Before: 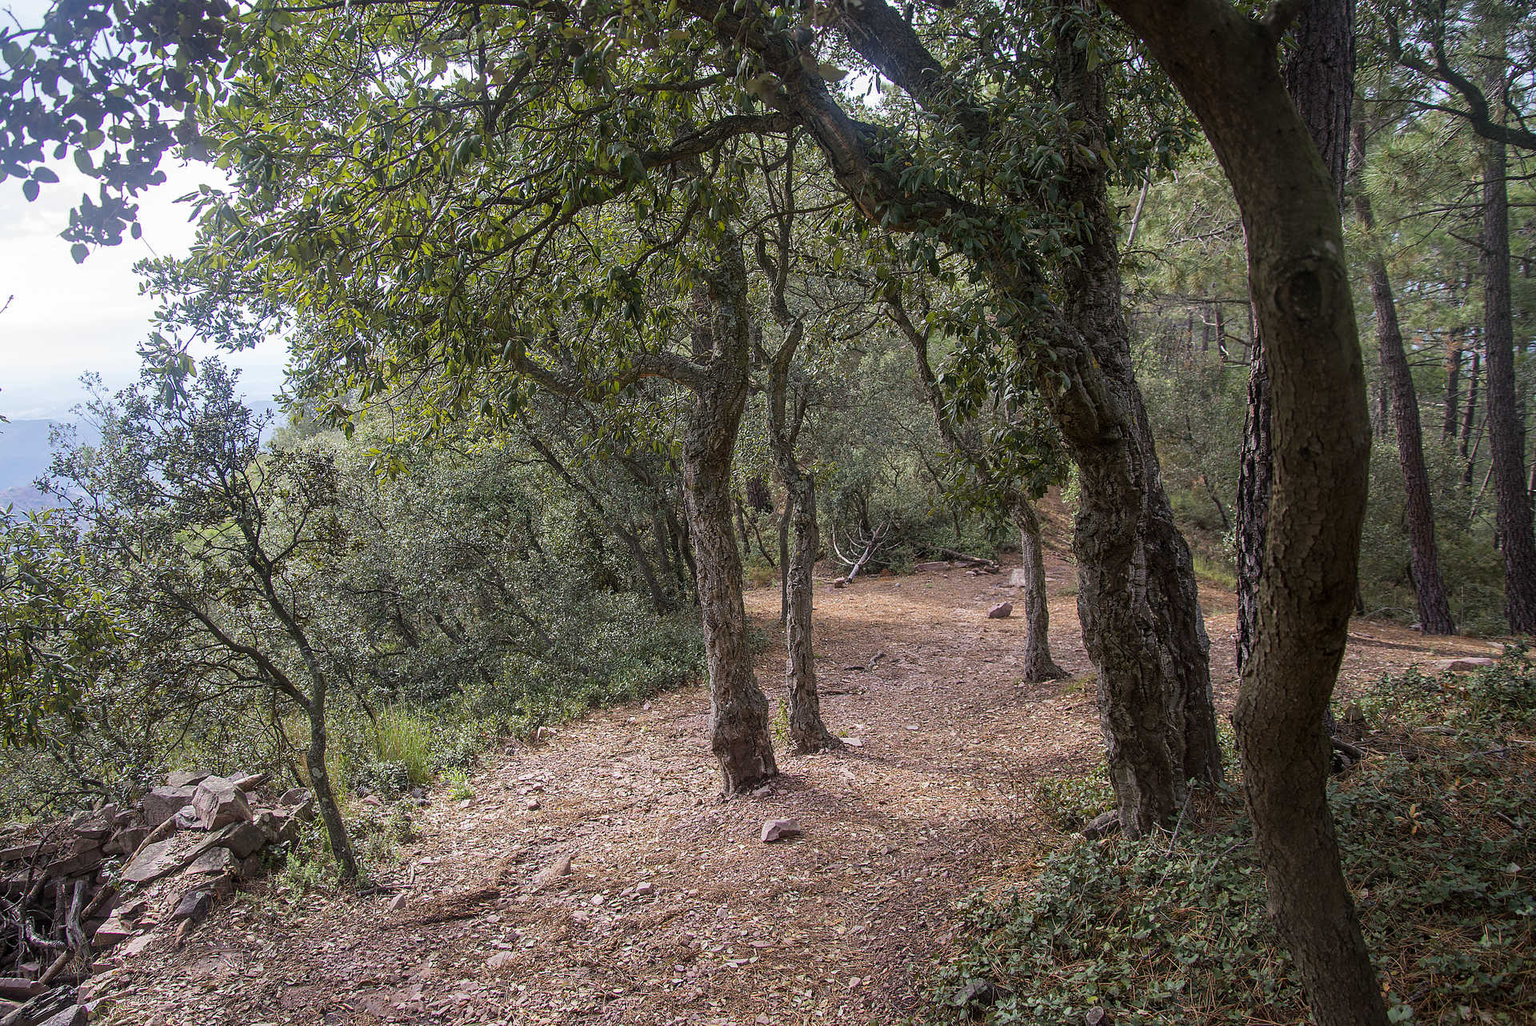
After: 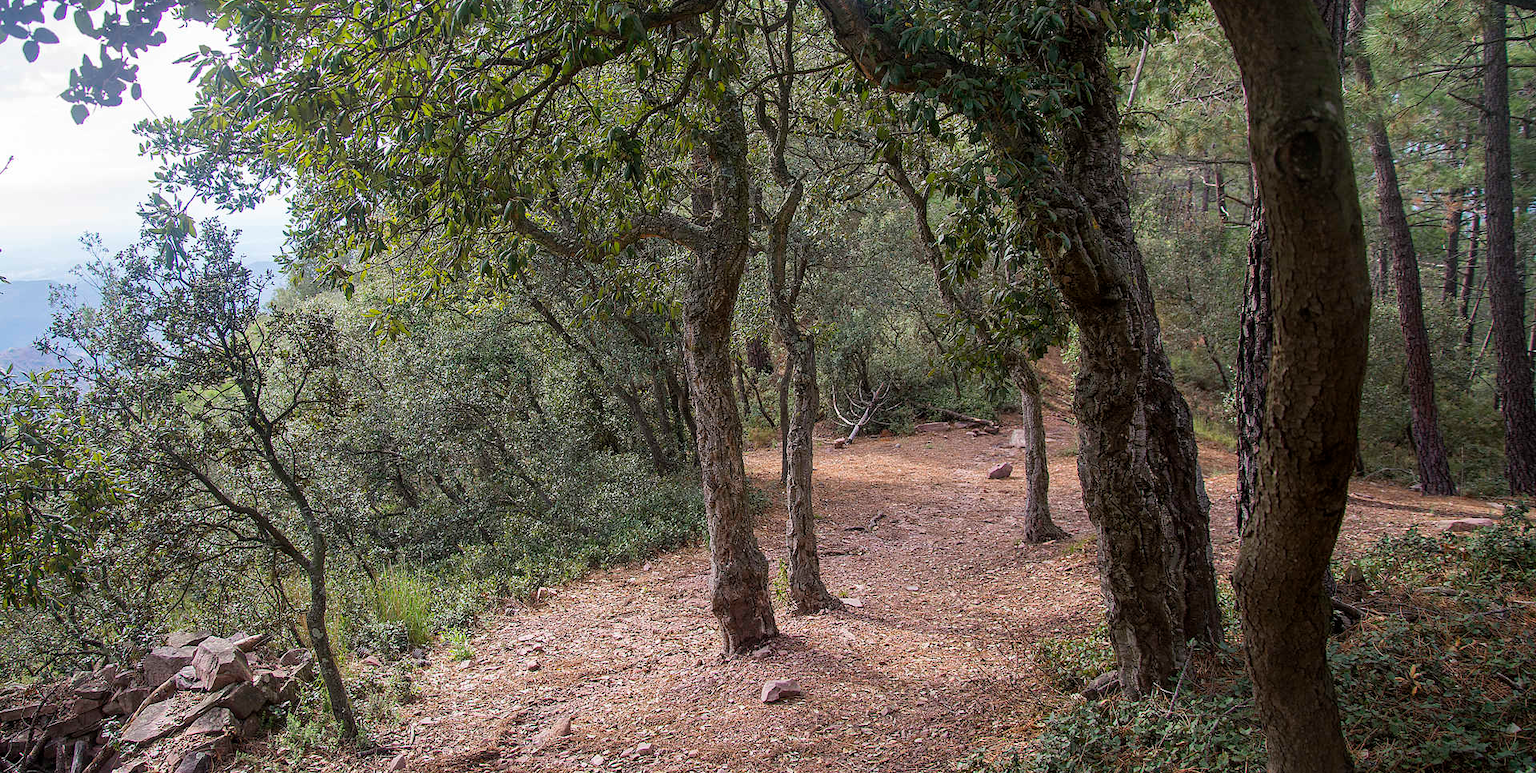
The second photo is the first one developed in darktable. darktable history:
crop: top 13.617%, bottom 10.934%
